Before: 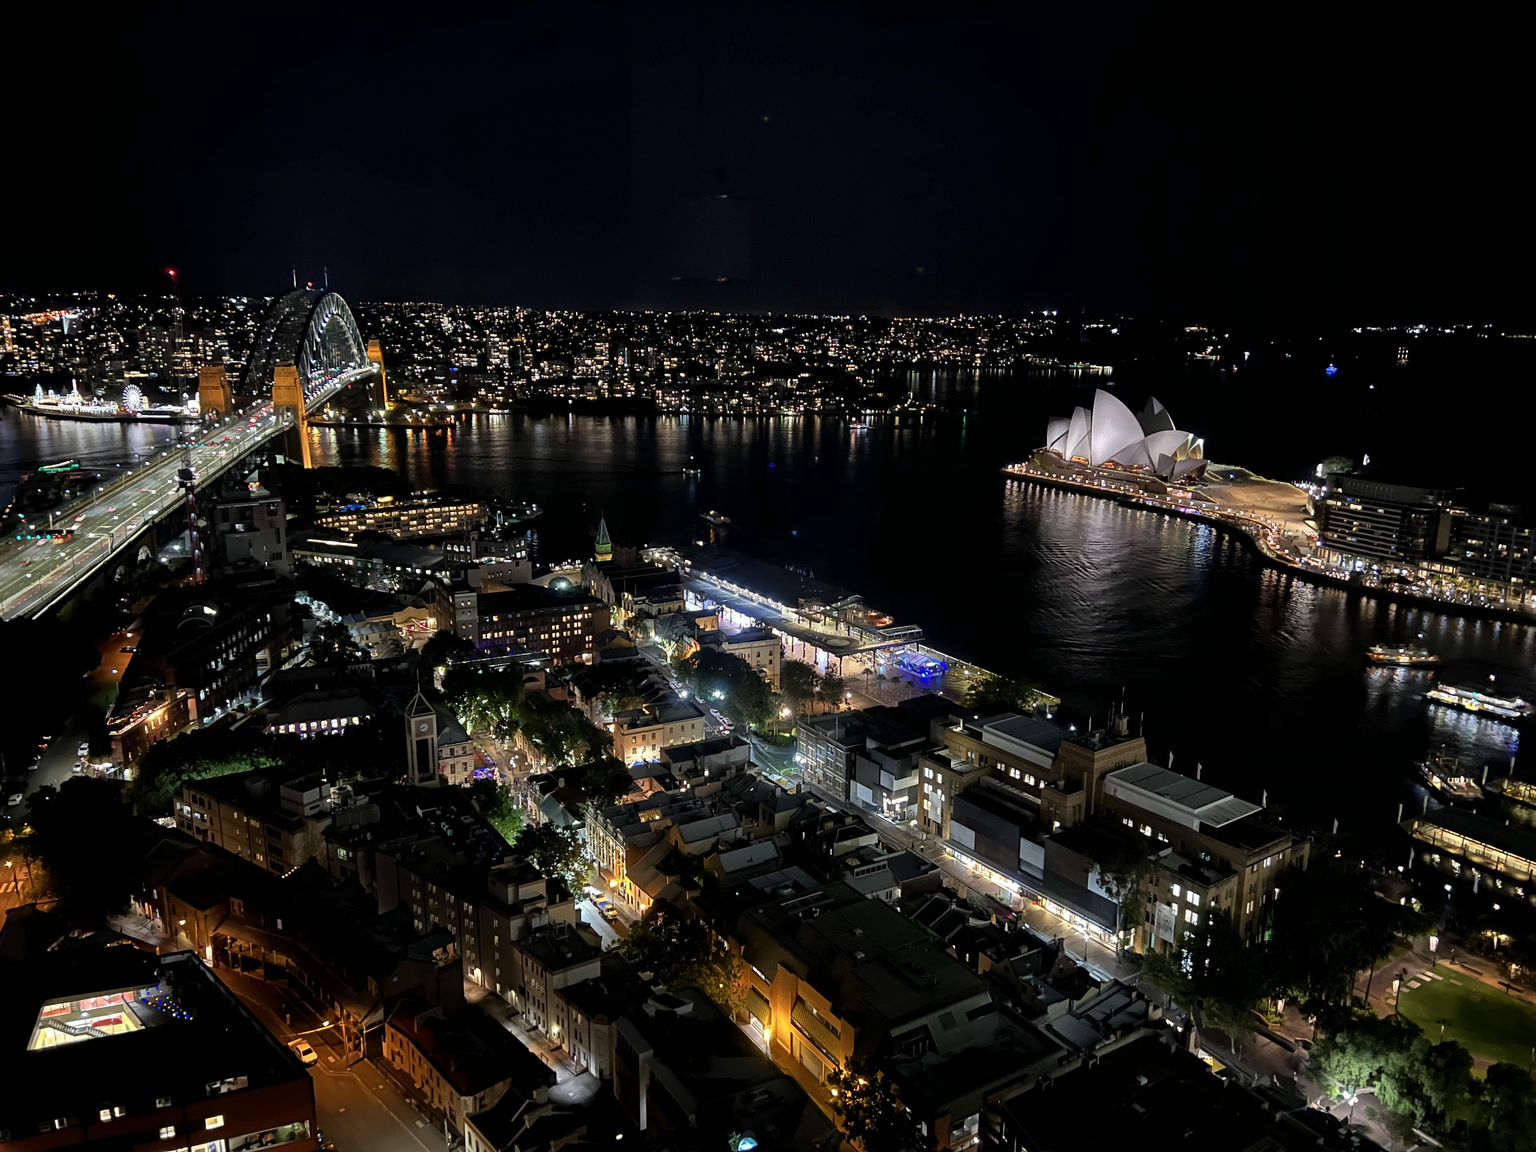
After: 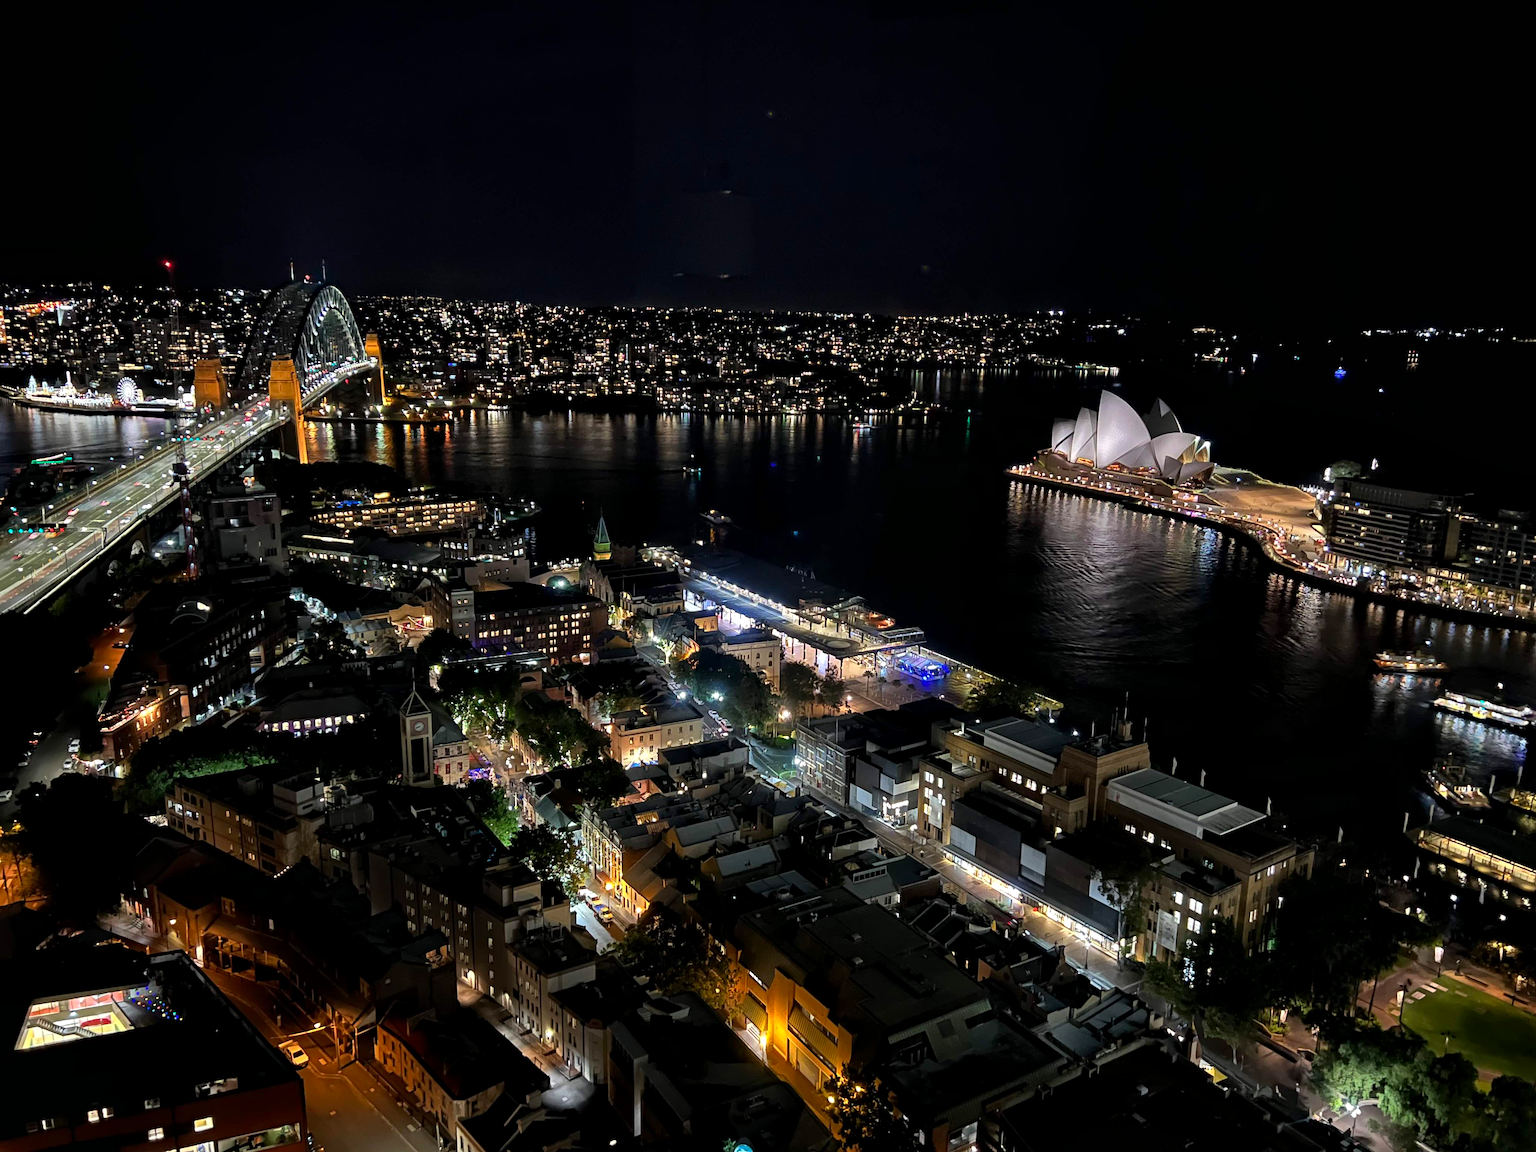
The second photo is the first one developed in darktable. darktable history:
contrast equalizer: octaves 7, y [[0.6 ×6], [0.55 ×6], [0 ×6], [0 ×6], [0 ×6]], mix 0.15
crop and rotate: angle -0.5°
